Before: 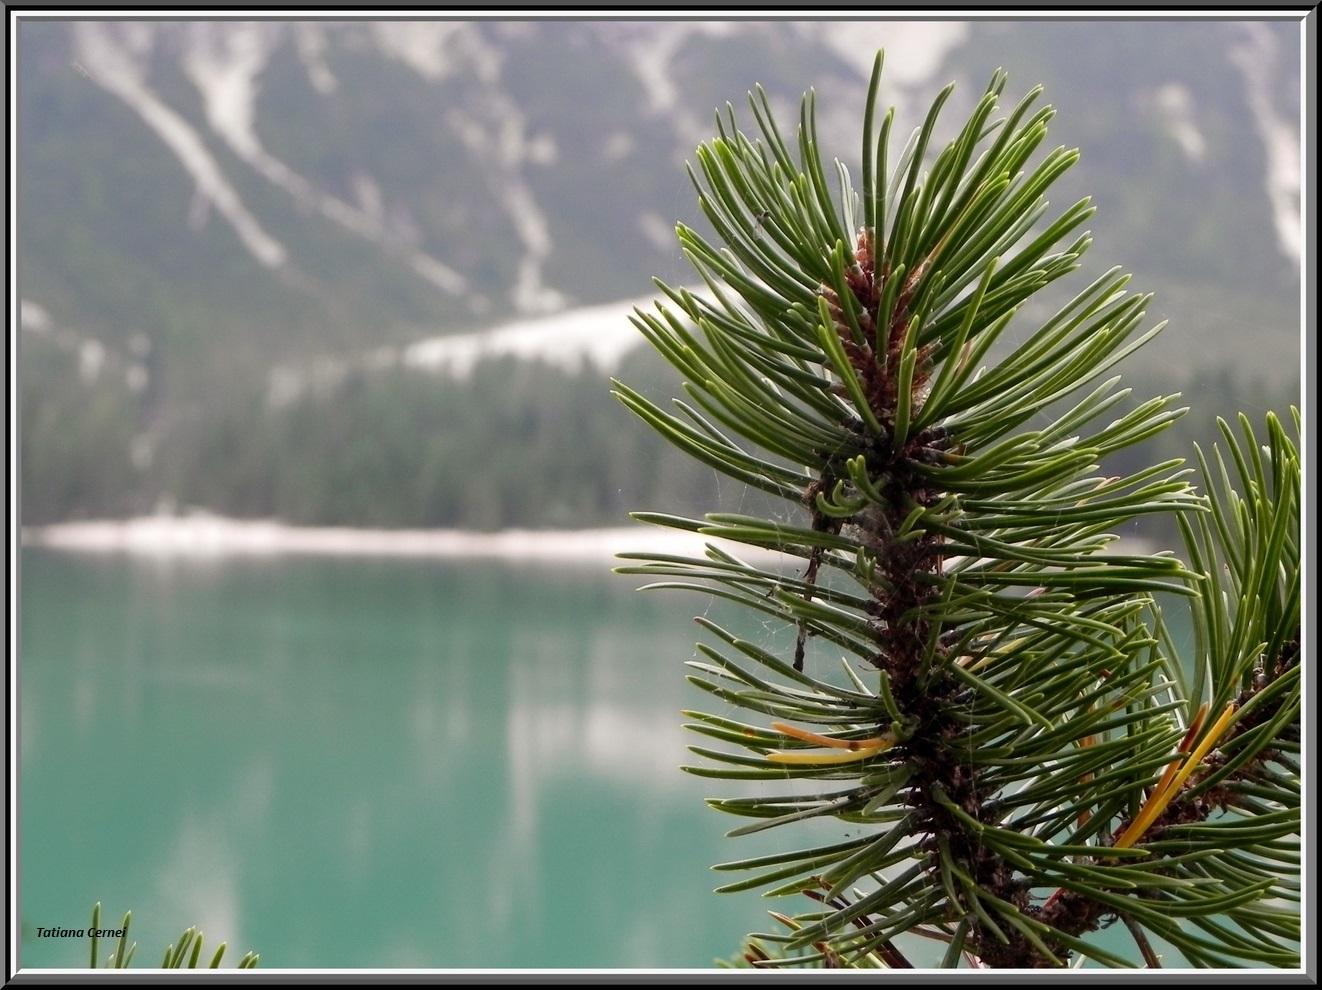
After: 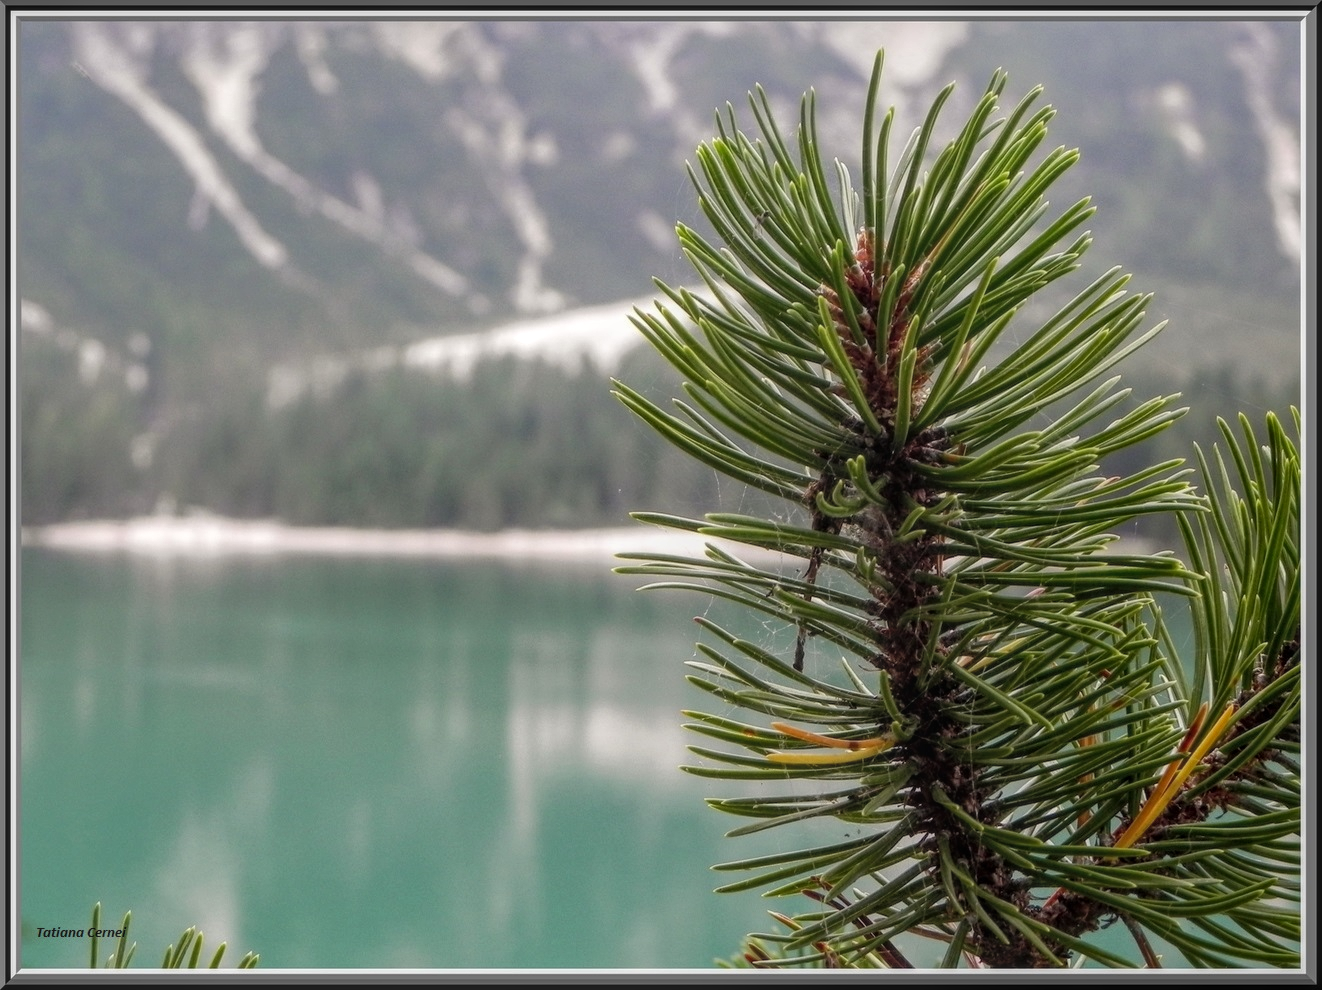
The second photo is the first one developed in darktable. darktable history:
local contrast: highlights 67%, shadows 35%, detail 167%, midtone range 0.2
